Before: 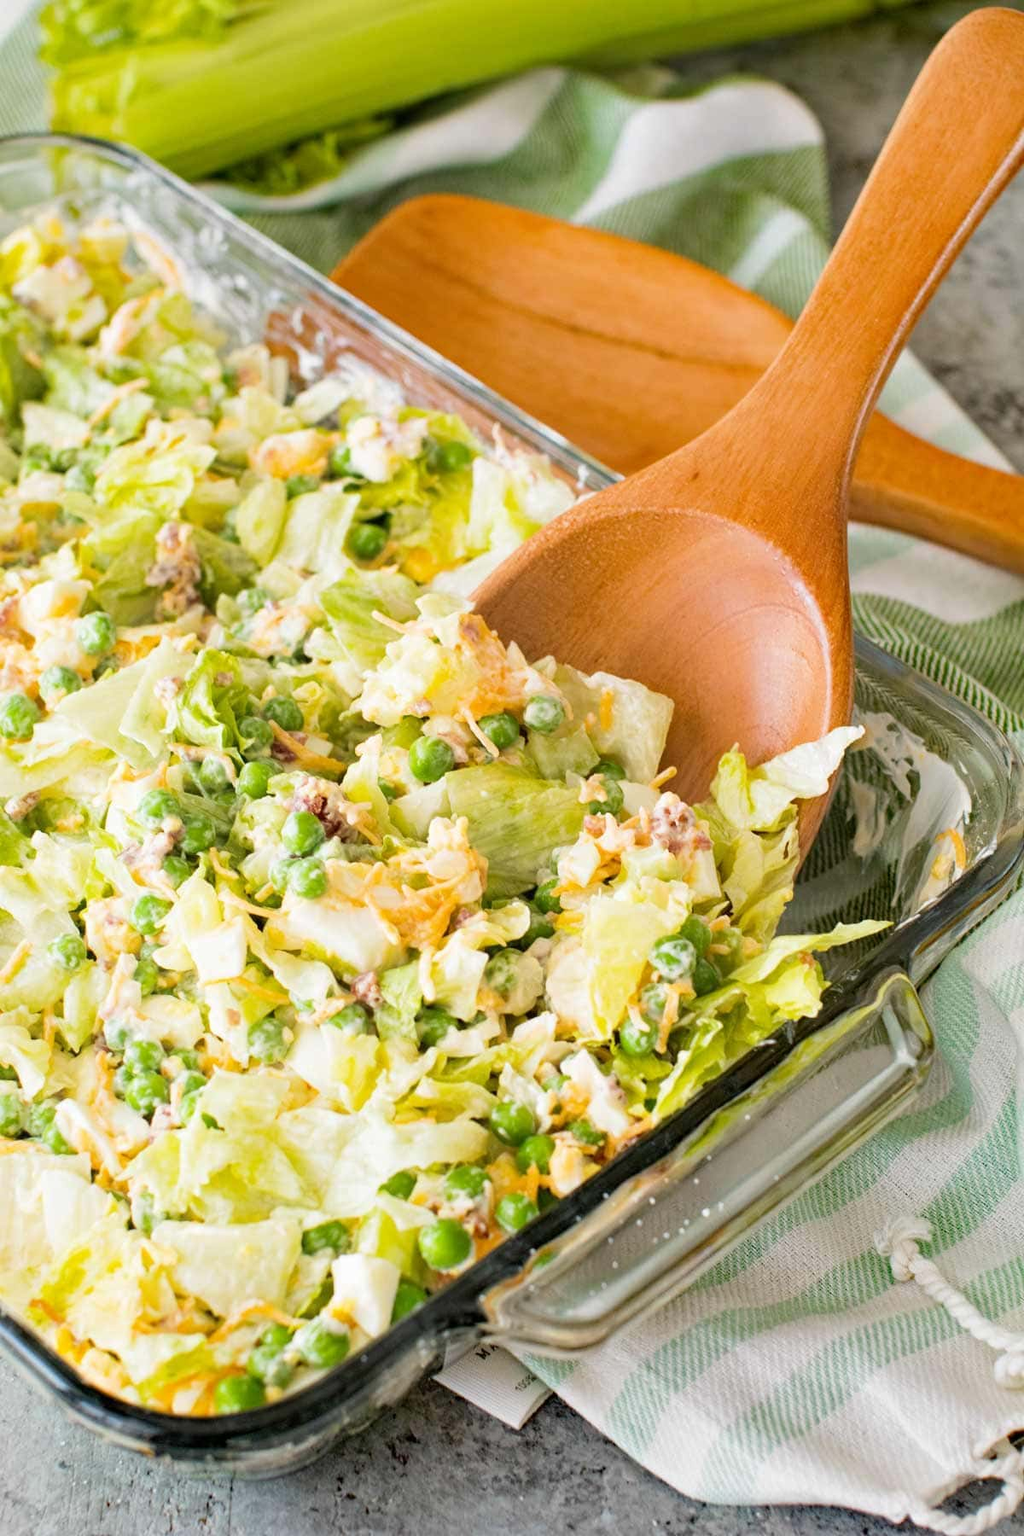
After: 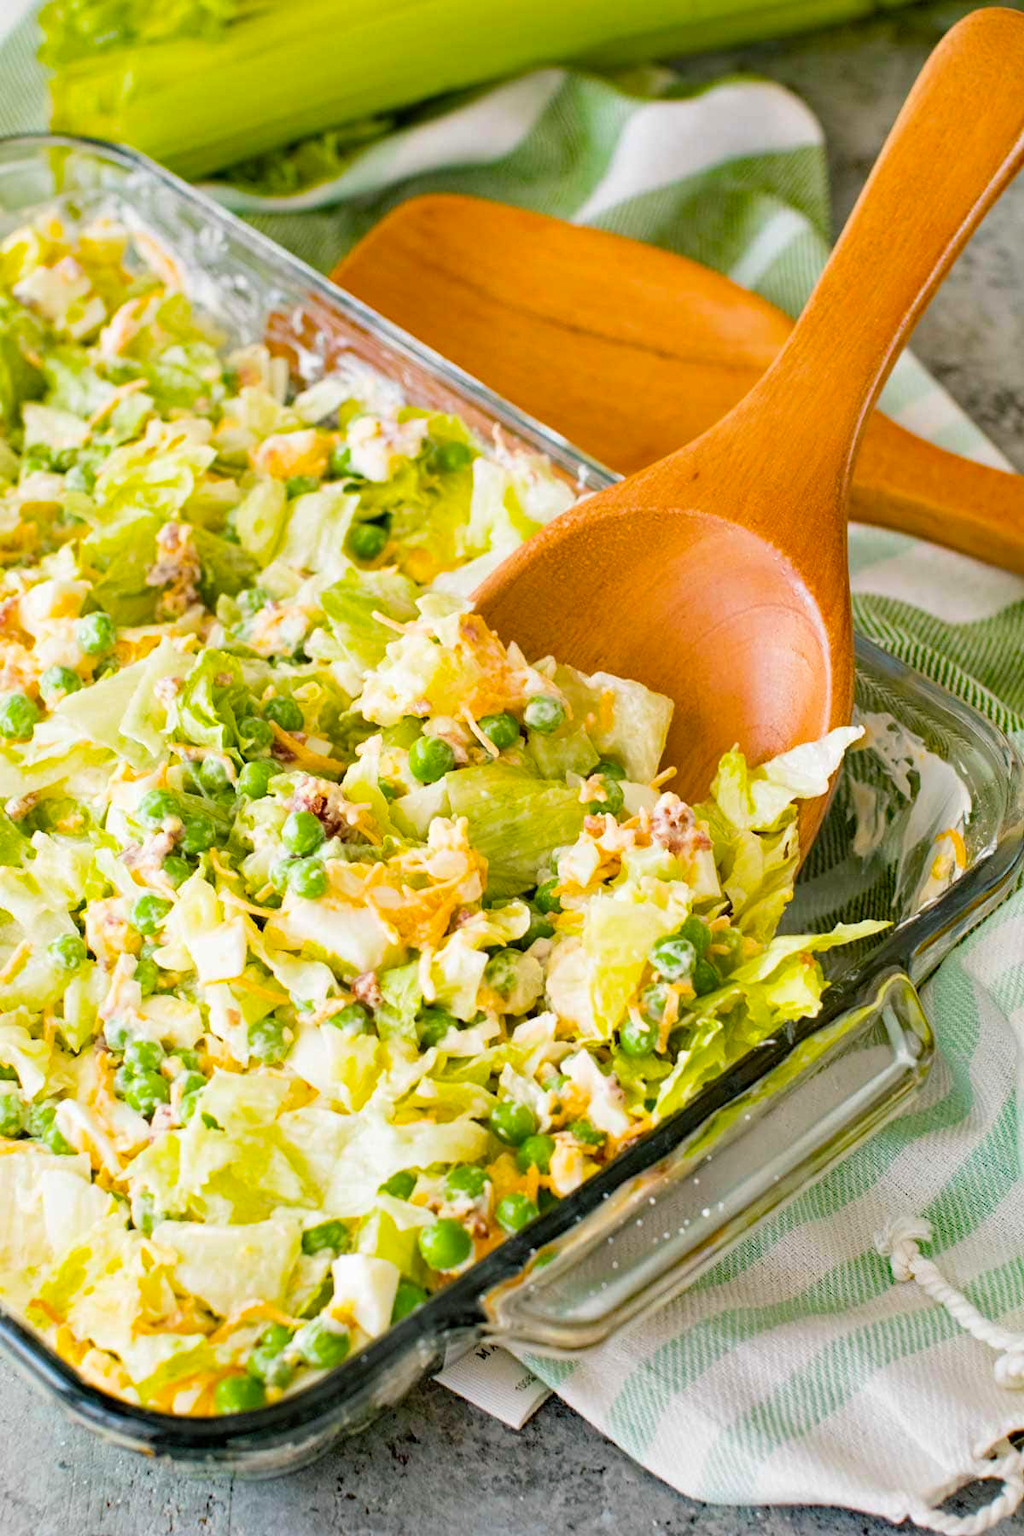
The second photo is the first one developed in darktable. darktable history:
color balance rgb: shadows lift › chroma 2.027%, shadows lift › hue 136.99°, perceptual saturation grading › global saturation 30.635%
